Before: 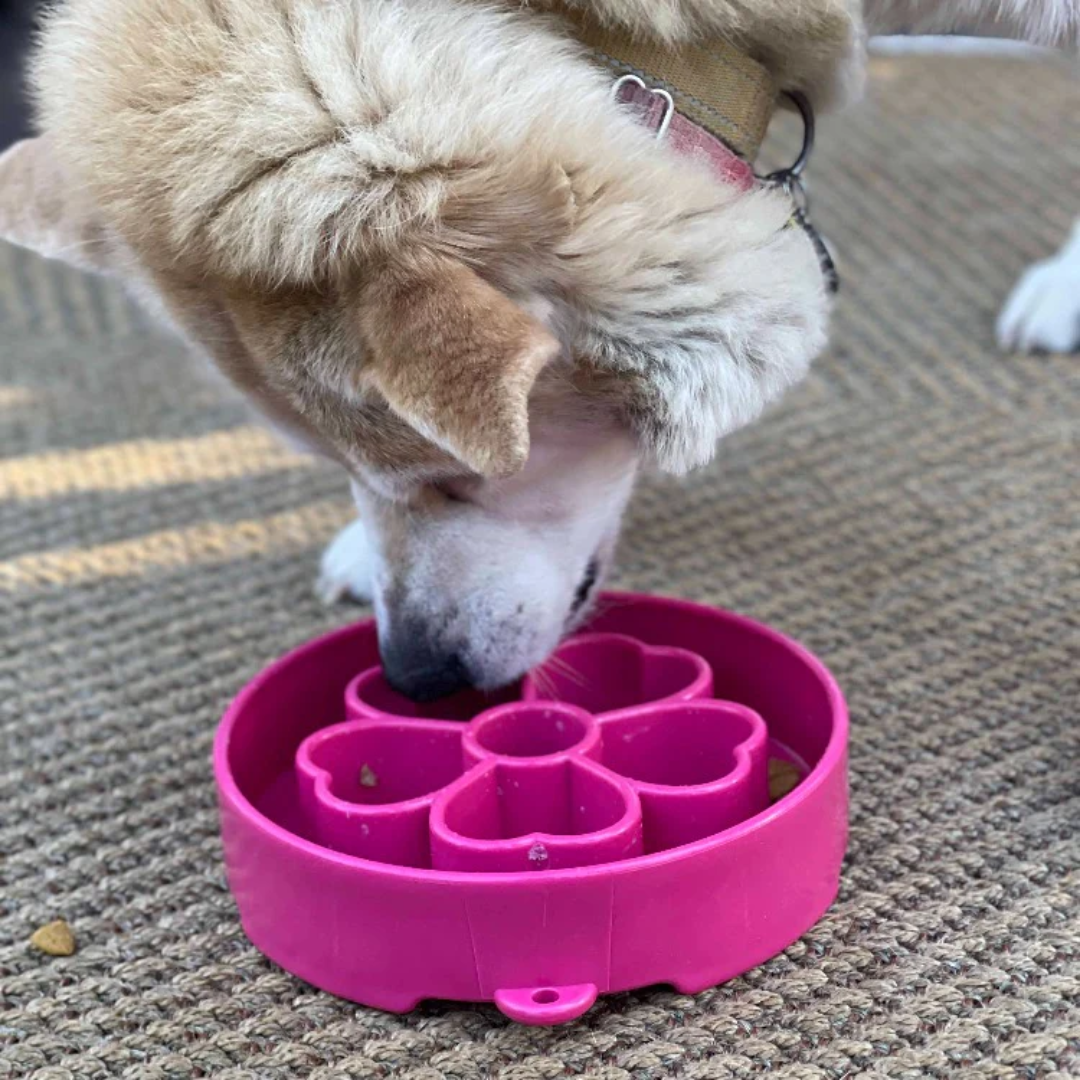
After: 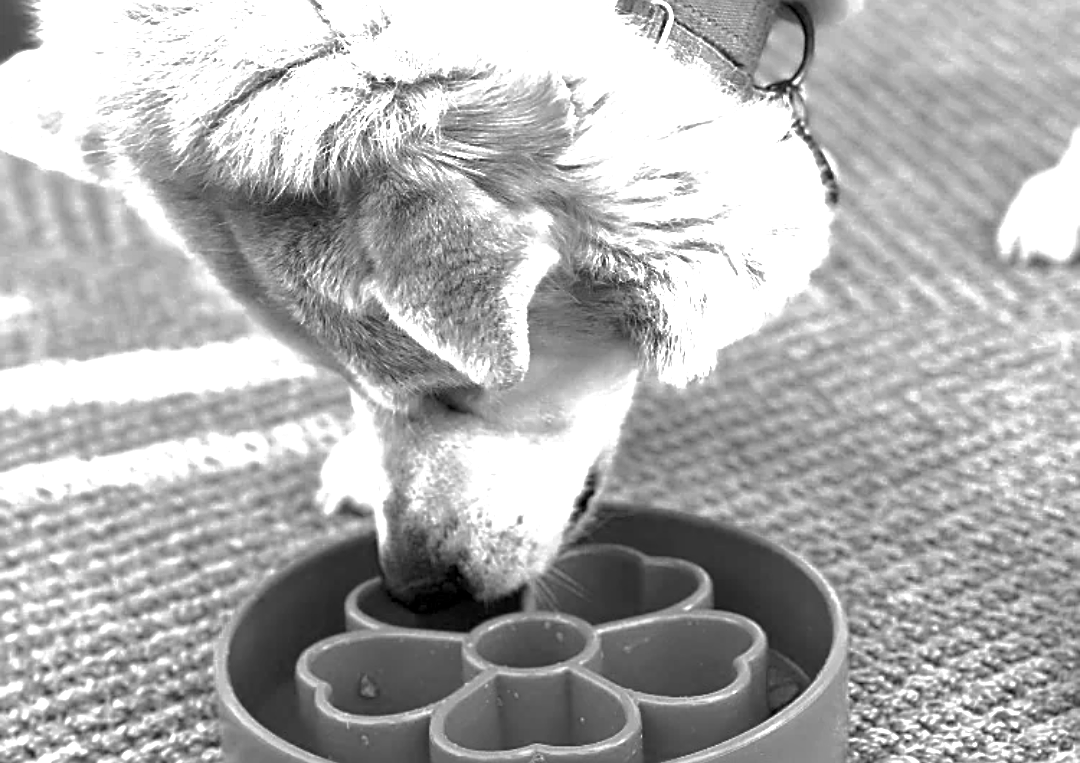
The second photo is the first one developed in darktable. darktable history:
exposure: black level correction 0.001, exposure 1.116 EV, compensate highlight preservation false
crop and rotate: top 8.293%, bottom 20.996%
rgb curve: curves: ch0 [(0, 0) (0.175, 0.154) (0.785, 0.663) (1, 1)]
sharpen: amount 0.75
local contrast: mode bilateral grid, contrast 20, coarseness 50, detail 120%, midtone range 0.2
color balance rgb: shadows lift › luminance 0.49%, shadows lift › chroma 6.83%, shadows lift › hue 300.29°, power › hue 208.98°, highlights gain › luminance 20.24%, highlights gain › chroma 2.73%, highlights gain › hue 173.85°, perceptual saturation grading › global saturation 18.05%
monochrome: a -71.75, b 75.82
